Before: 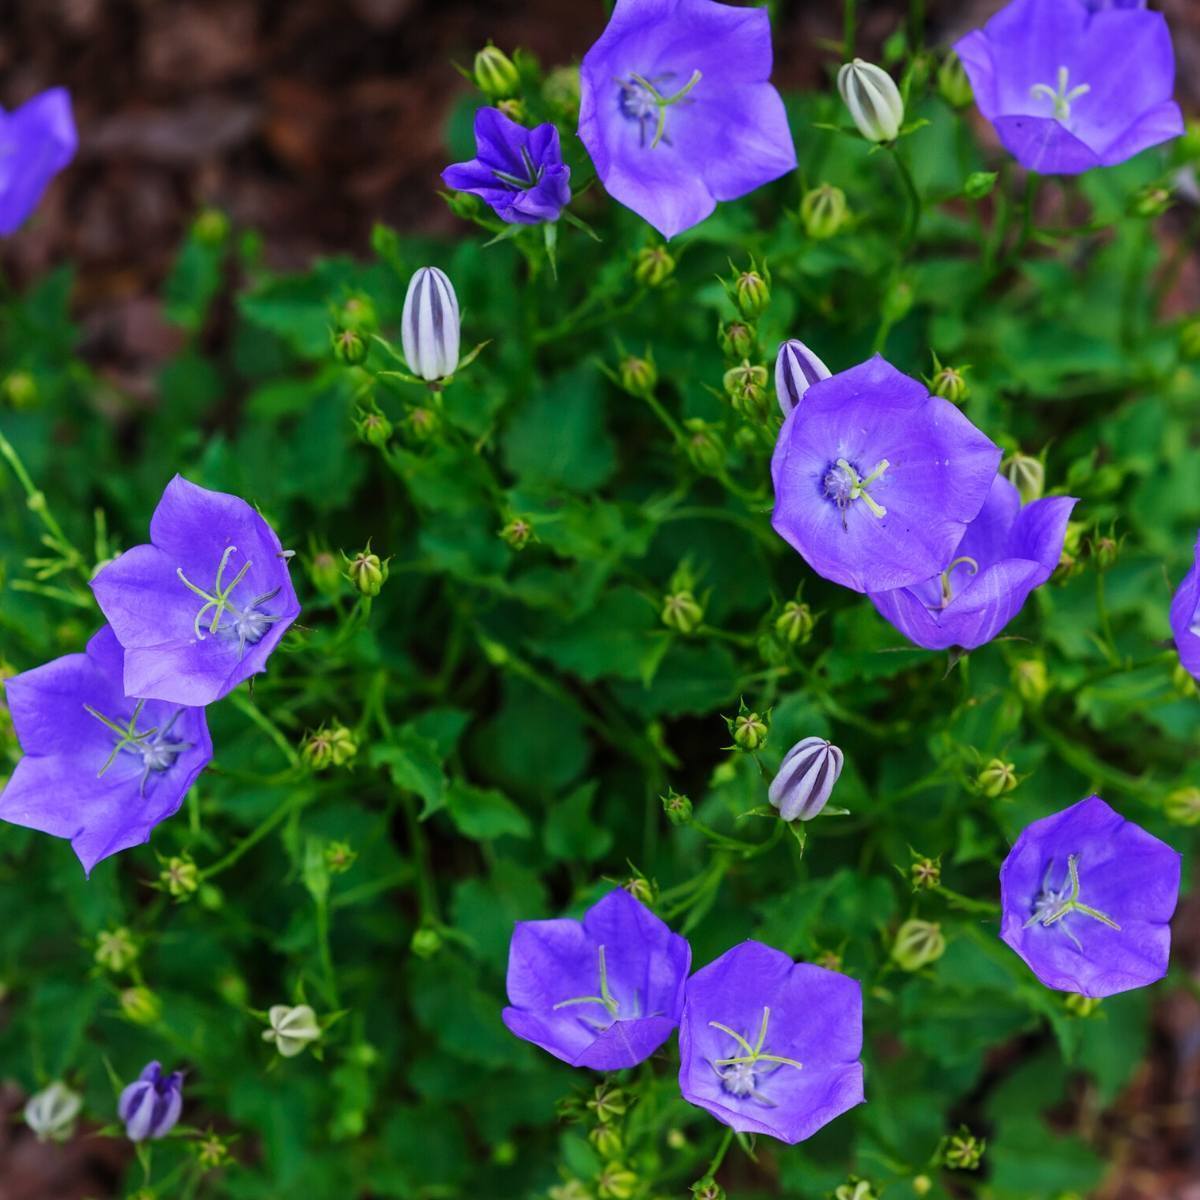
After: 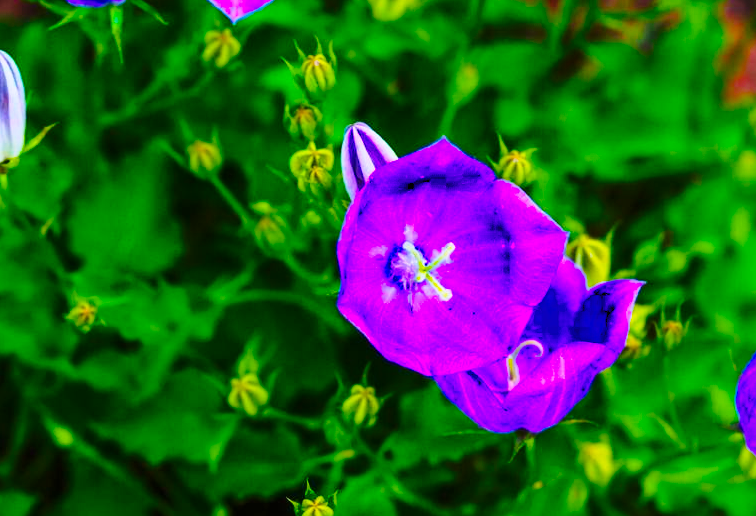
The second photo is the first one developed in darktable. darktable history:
crop: left 36.219%, top 18.123%, right 0.71%, bottom 38.865%
base curve: curves: ch0 [(0, 0) (0.028, 0.03) (0.121, 0.232) (0.46, 0.748) (0.859, 0.968) (1, 1)], preserve colors none
exposure: exposure -0.042 EV, compensate highlight preservation false
color balance rgb: shadows lift › chroma 3.626%, shadows lift › hue 91.21°, linear chroma grading › highlights 99.881%, linear chroma grading › global chroma 23.287%, perceptual saturation grading › global saturation 30.549%
